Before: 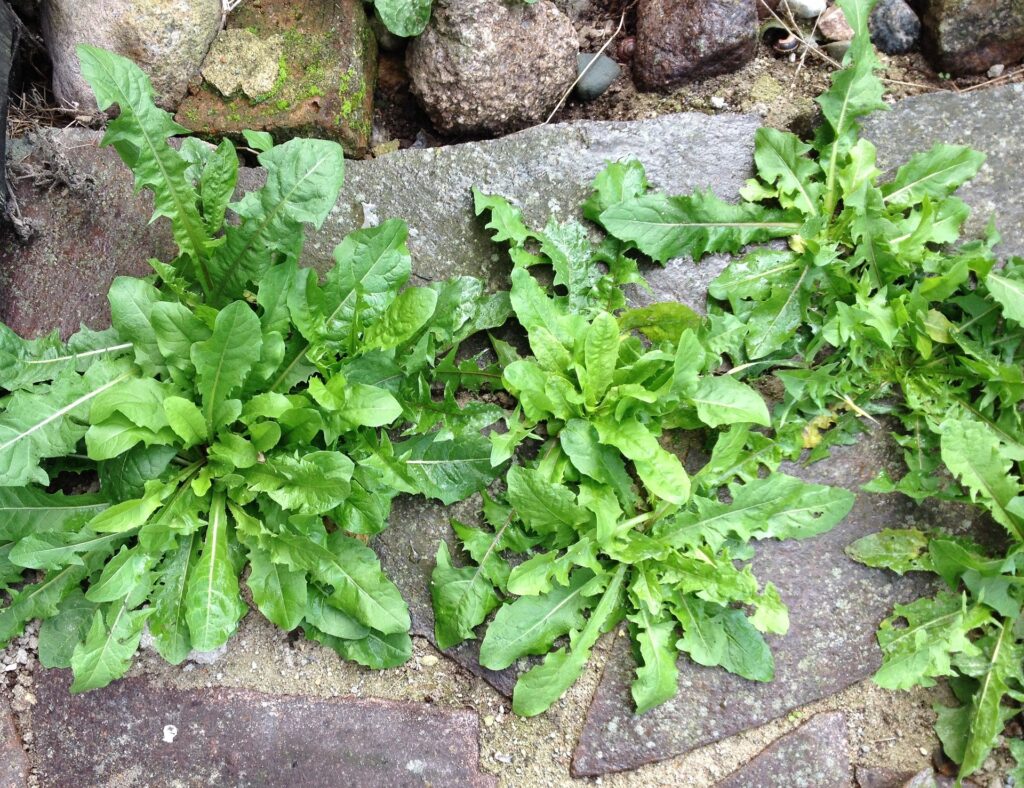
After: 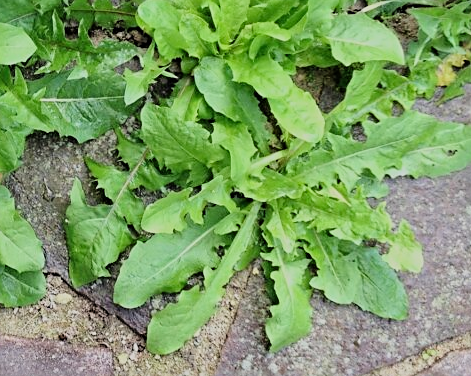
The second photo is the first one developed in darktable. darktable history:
sharpen: on, module defaults
crop: left 35.788%, top 45.964%, right 18.183%, bottom 6.217%
filmic rgb: black relative exposure -7.08 EV, white relative exposure 5.38 EV, hardness 3.02, color science v6 (2022)
